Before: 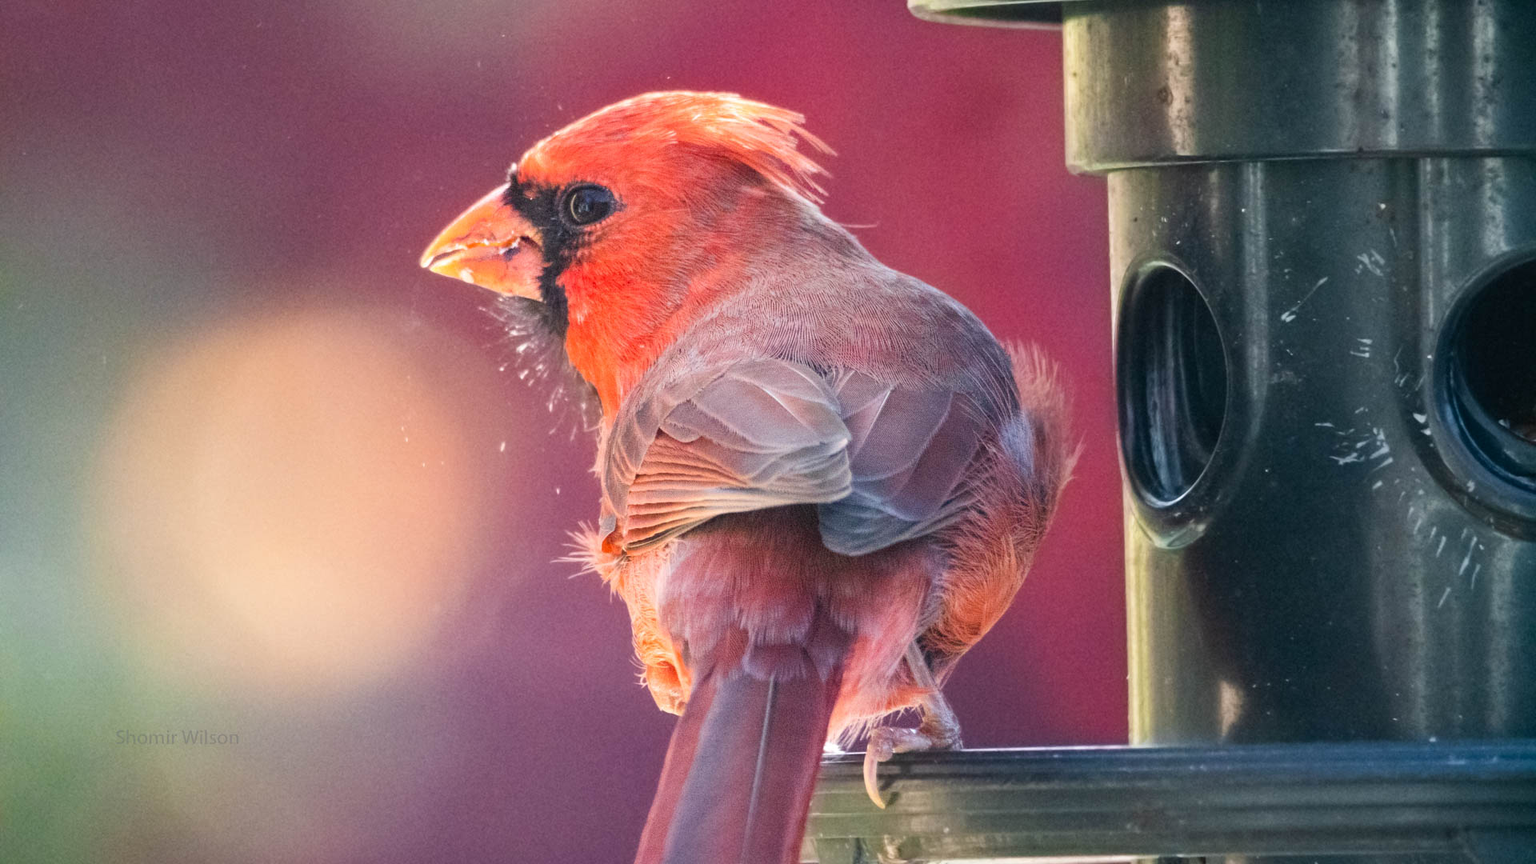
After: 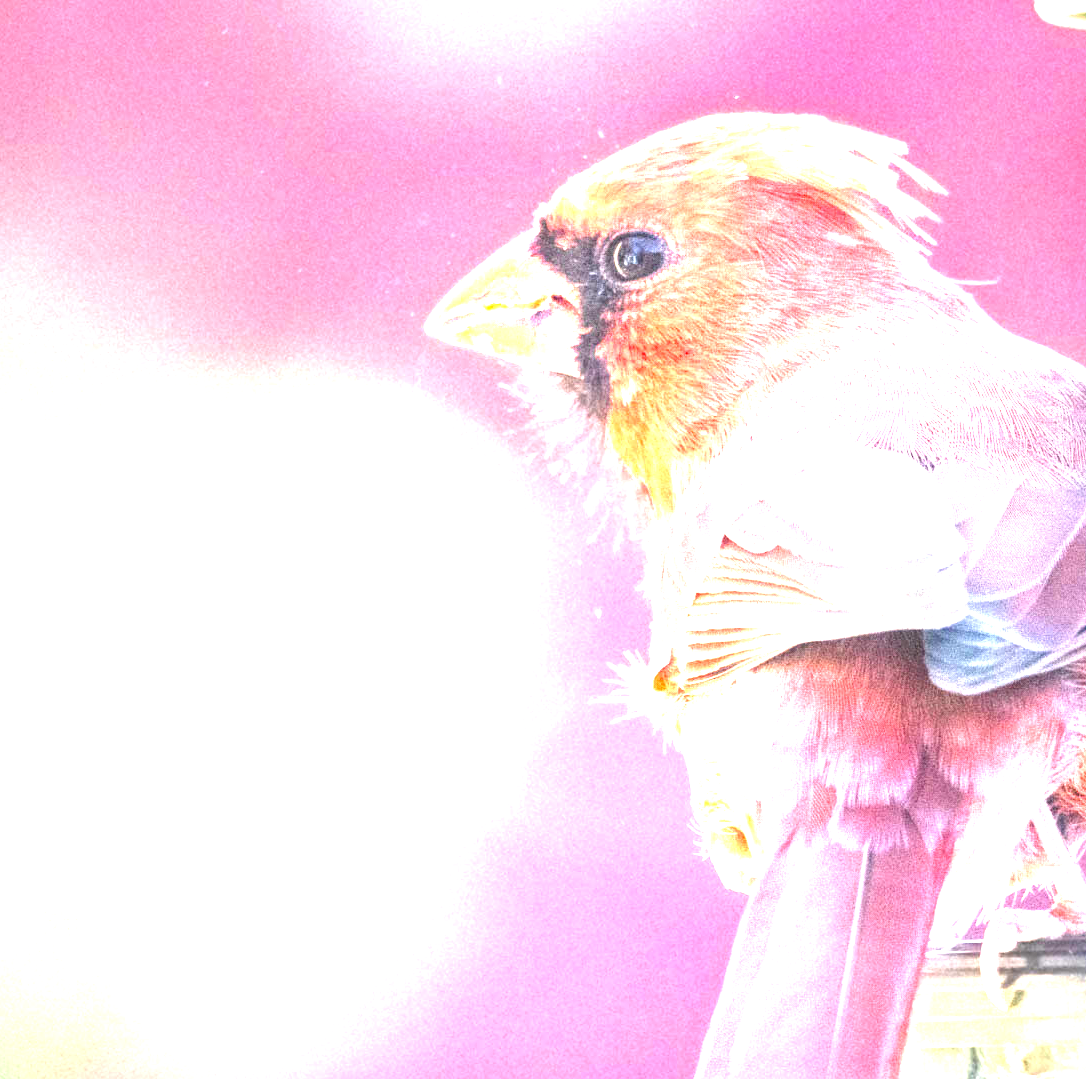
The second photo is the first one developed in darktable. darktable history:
crop: left 5.192%, right 38.221%
exposure: black level correction 0.001, exposure 2.711 EV, compensate highlight preservation false
